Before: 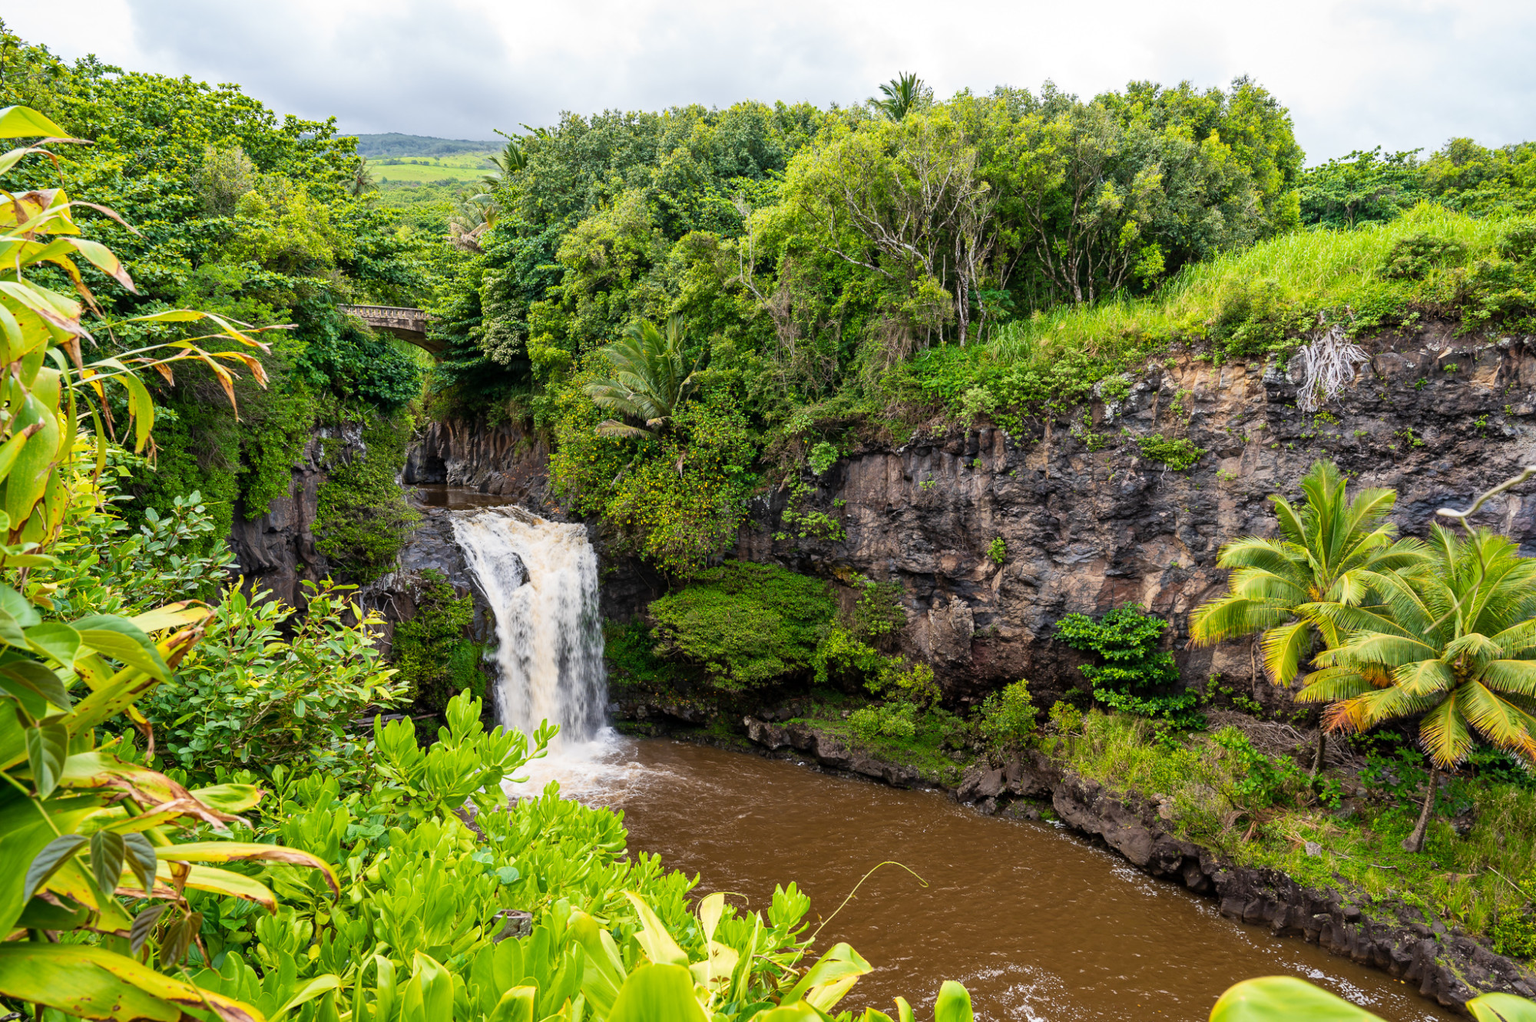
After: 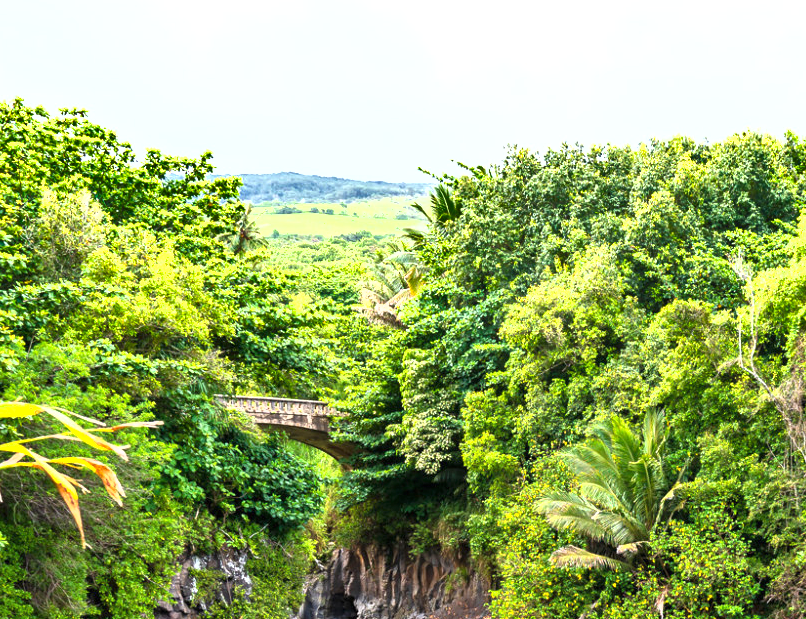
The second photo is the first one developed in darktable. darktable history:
shadows and highlights: soften with gaussian
exposure: black level correction 0, exposure 1.2 EV, compensate exposure bias true, compensate highlight preservation false
crop and rotate: left 11.271%, top 0.102%, right 48.379%, bottom 53.328%
